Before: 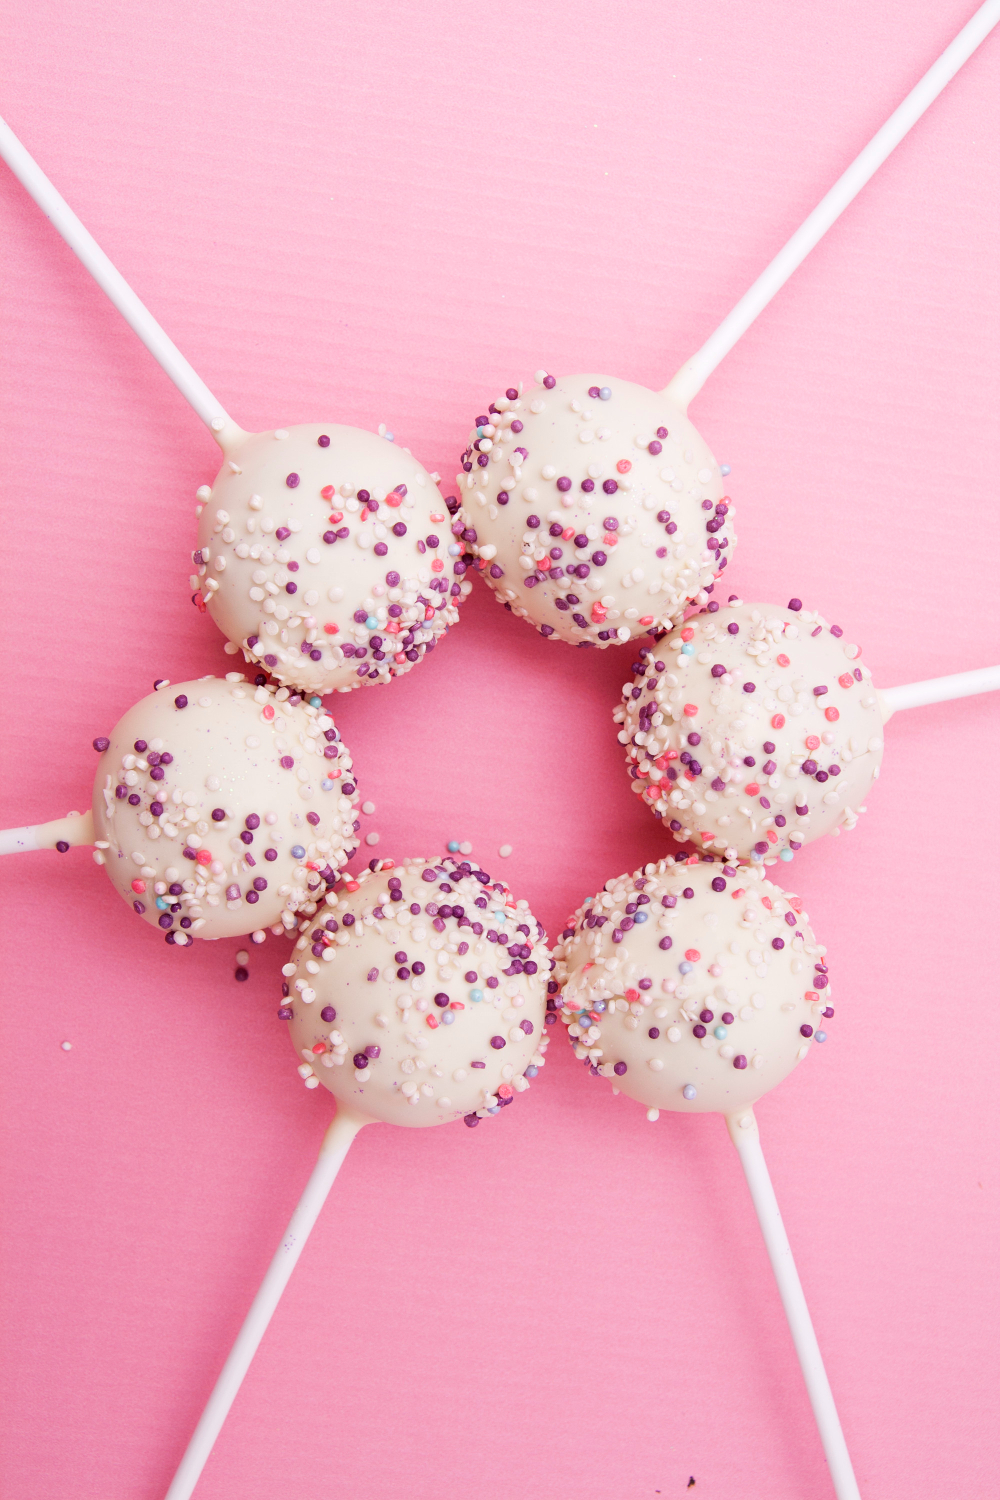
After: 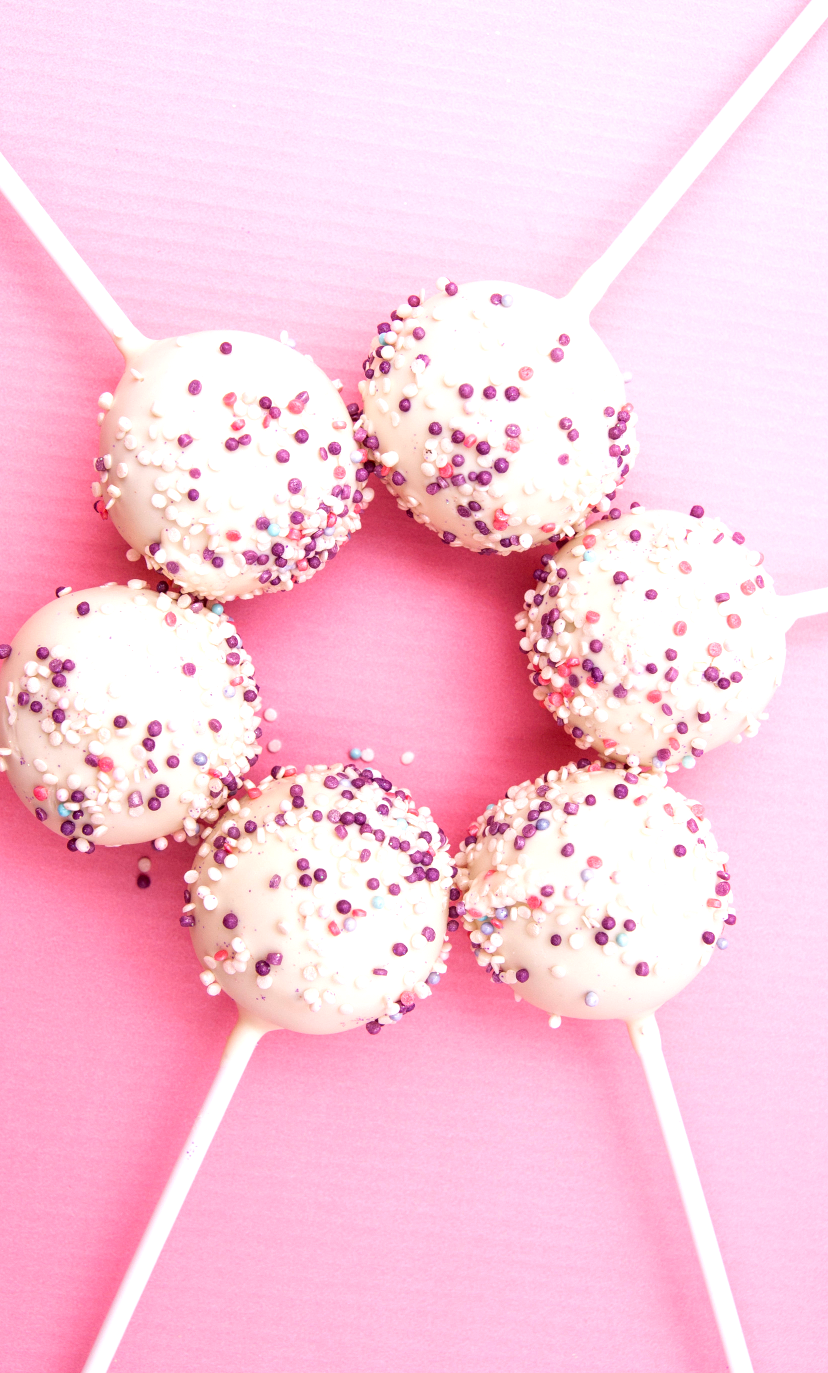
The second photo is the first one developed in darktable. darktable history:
exposure: black level correction 0.001, exposure 0.5 EV, compensate exposure bias true, compensate highlight preservation false
crop: left 9.807%, top 6.259%, right 7.334%, bottom 2.177%
local contrast: on, module defaults
